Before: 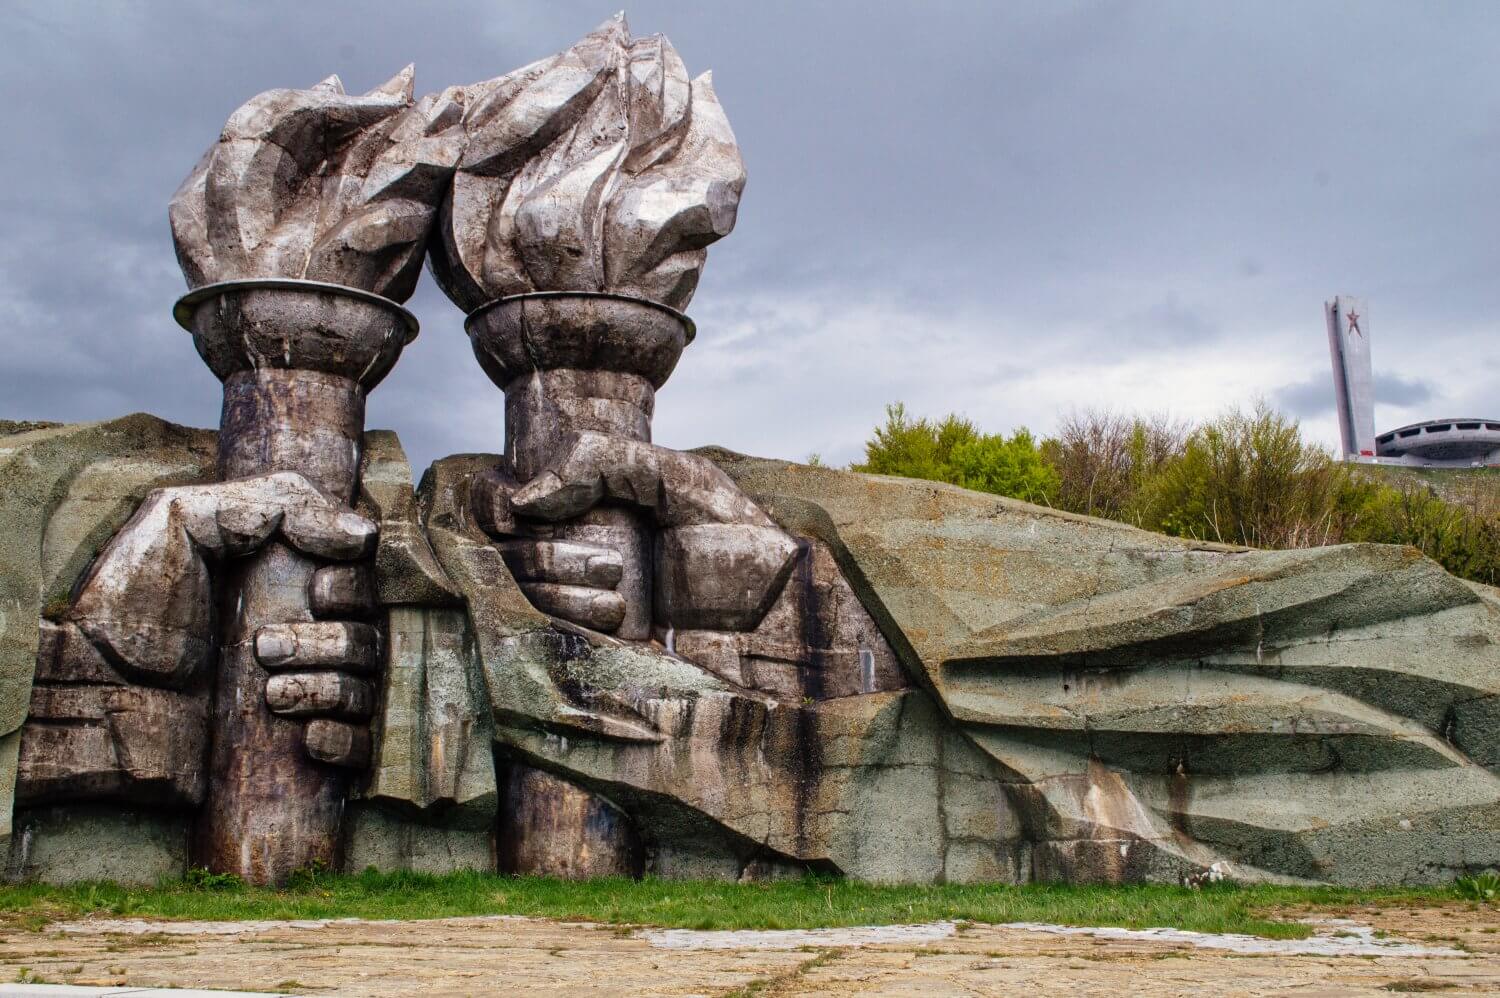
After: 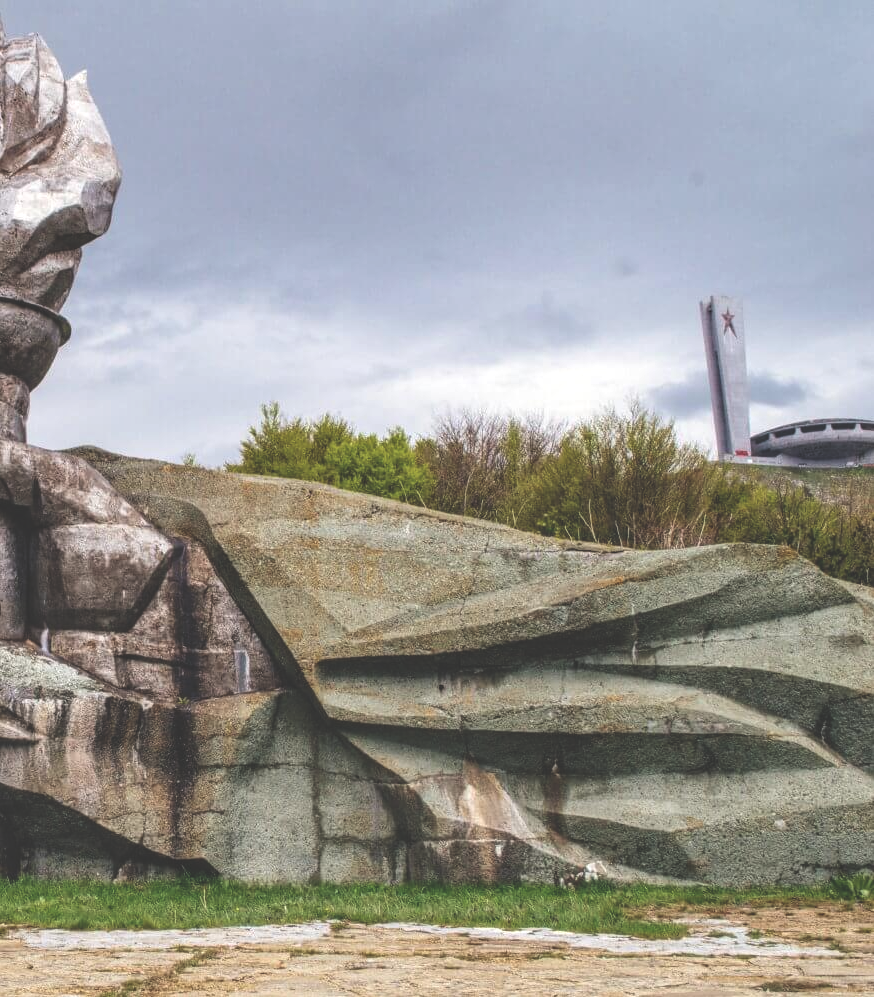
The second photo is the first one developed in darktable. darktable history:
exposure: black level correction -0.042, exposure 0.062 EV, compensate highlight preservation false
crop: left 41.702%
local contrast: highlights 26%, detail 130%
